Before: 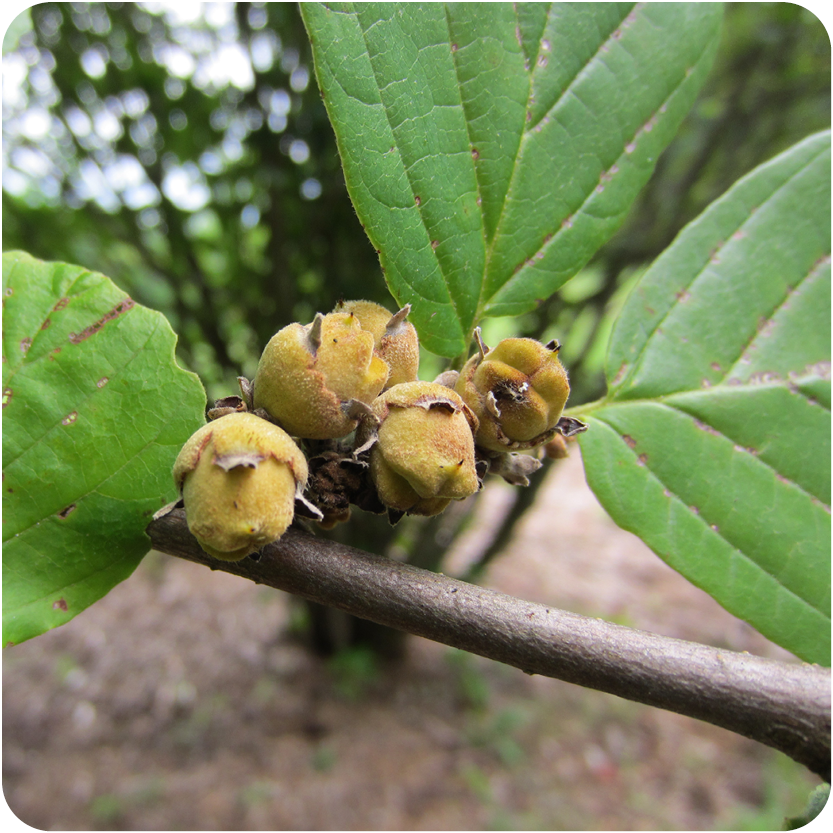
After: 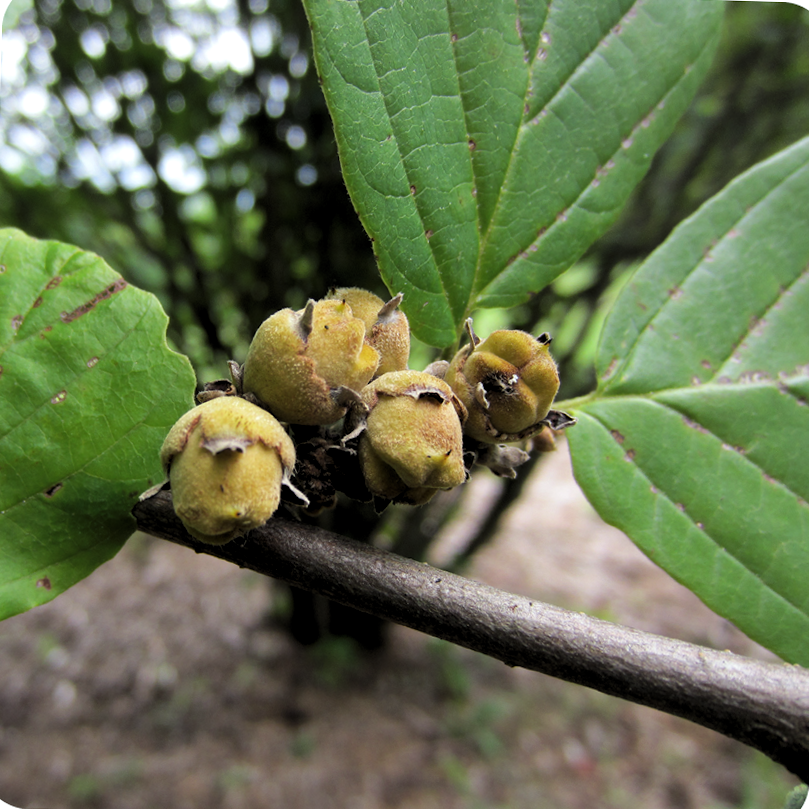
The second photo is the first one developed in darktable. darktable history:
exposure: exposure 0.127 EV, compensate highlight preservation false
white balance: red 0.978, blue 0.999
crop and rotate: angle -1.69°
levels: levels [0.116, 0.574, 1]
